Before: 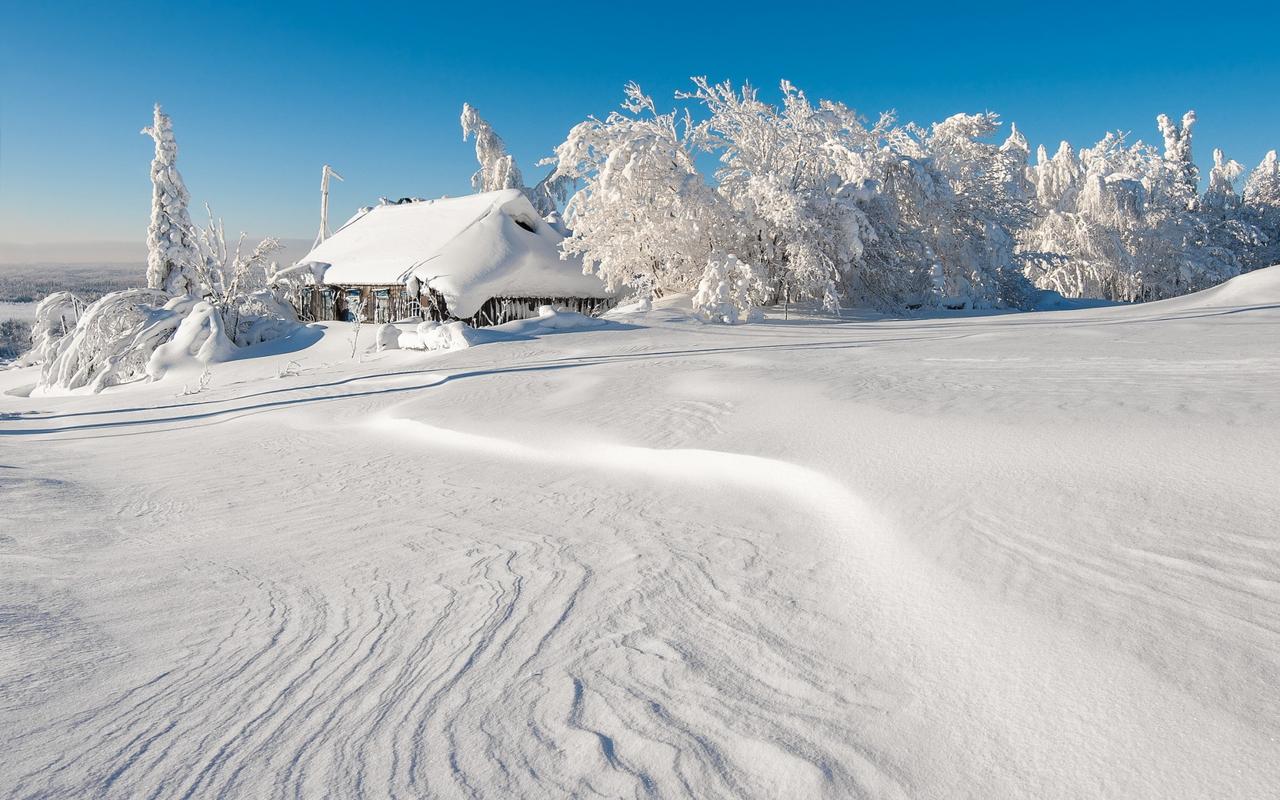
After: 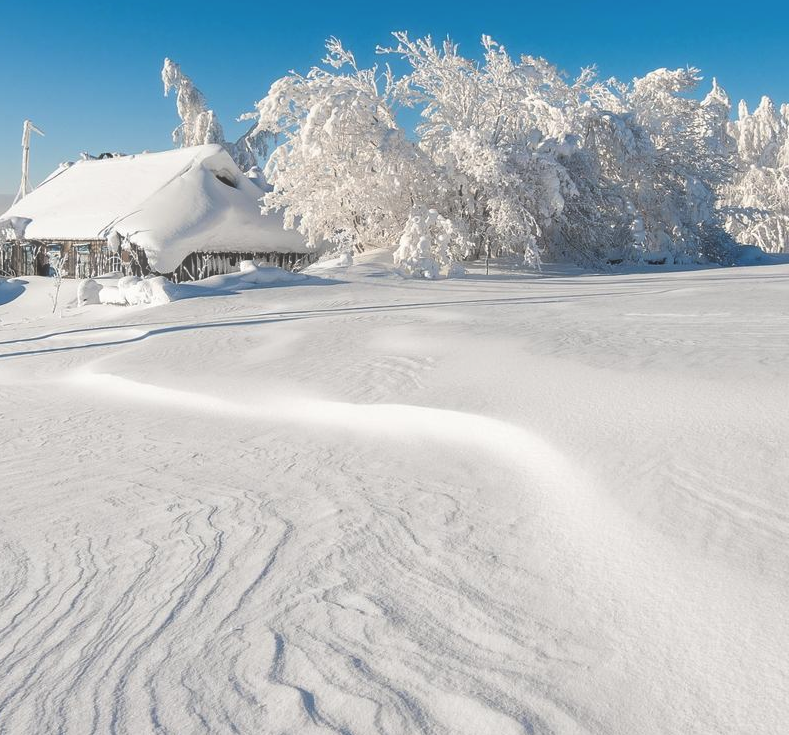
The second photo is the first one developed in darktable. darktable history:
haze removal: strength -0.108, compatibility mode true, adaptive false
crop and rotate: left 23.417%, top 5.645%, right 14.885%, bottom 2.364%
